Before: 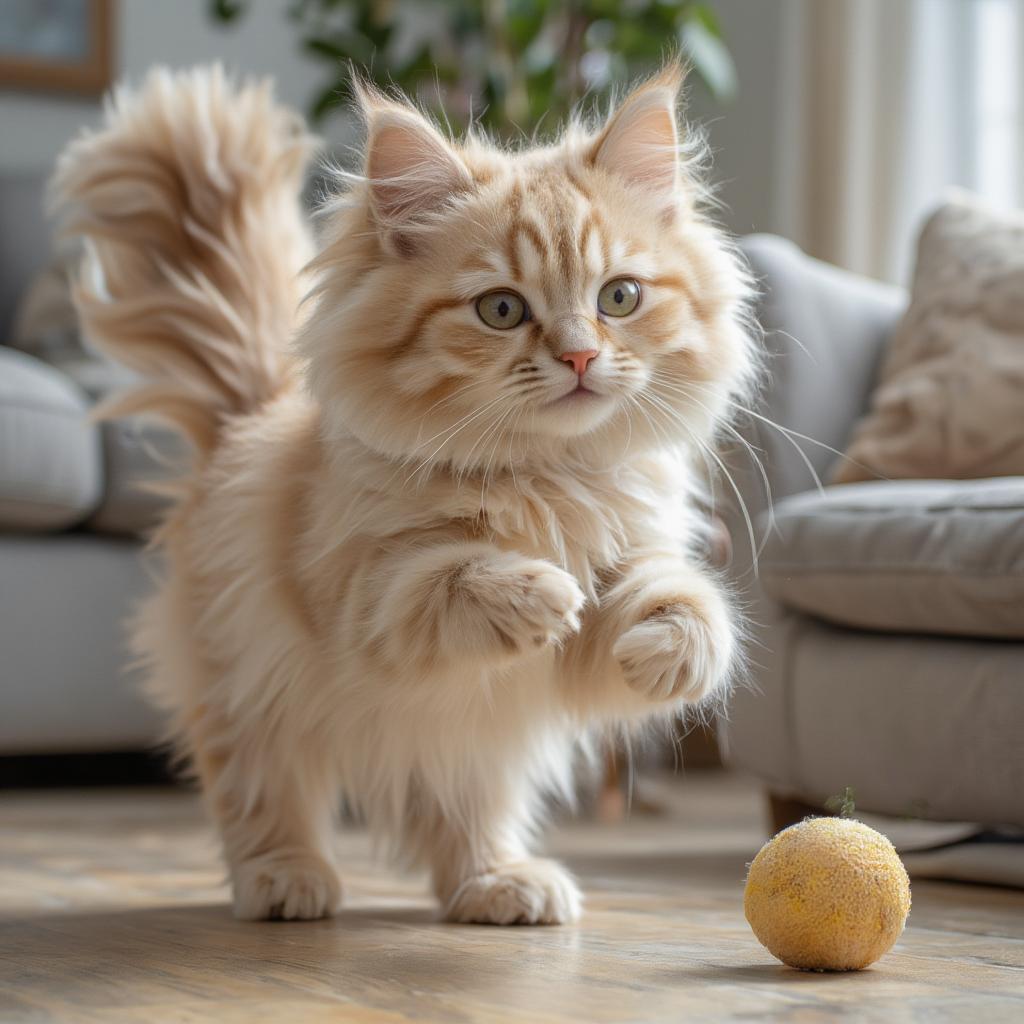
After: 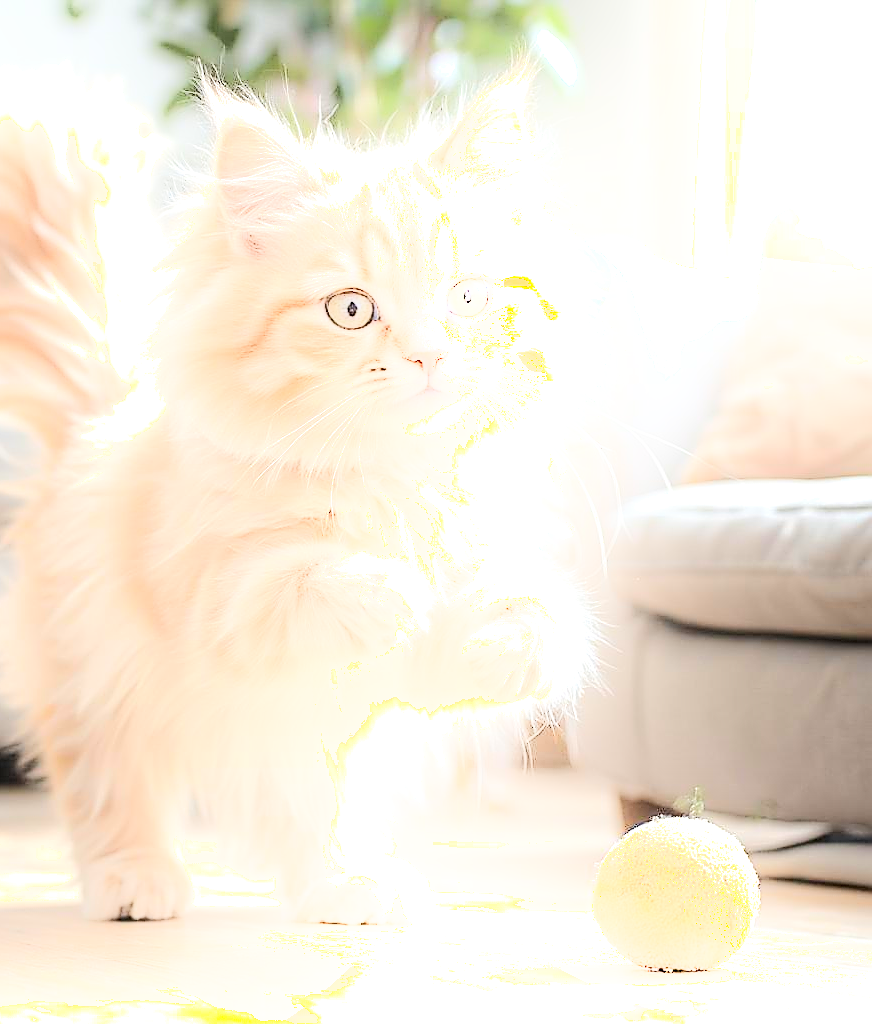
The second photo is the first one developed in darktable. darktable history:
crop and rotate: left 14.81%
exposure: black level correction 0, exposure 1.457 EV, compensate highlight preservation false
shadows and highlights: shadows -89.29, highlights 89.42, soften with gaussian
sharpen: radius 1.423, amount 1.247, threshold 0.692
